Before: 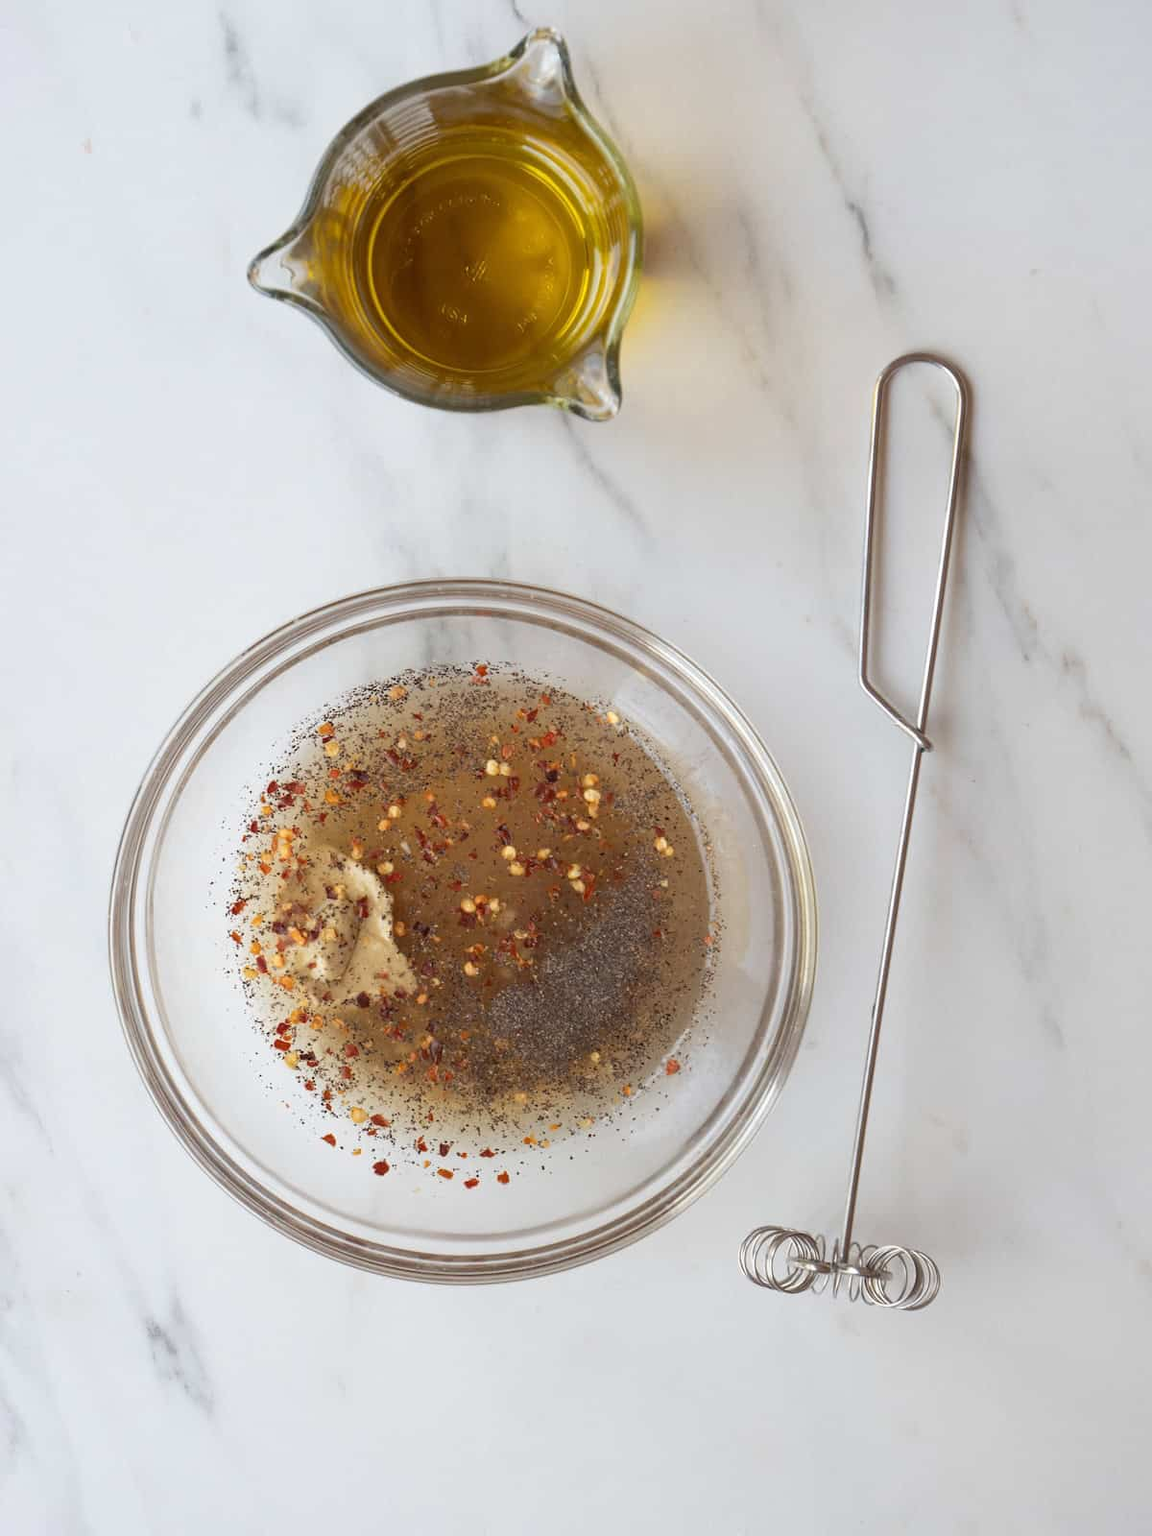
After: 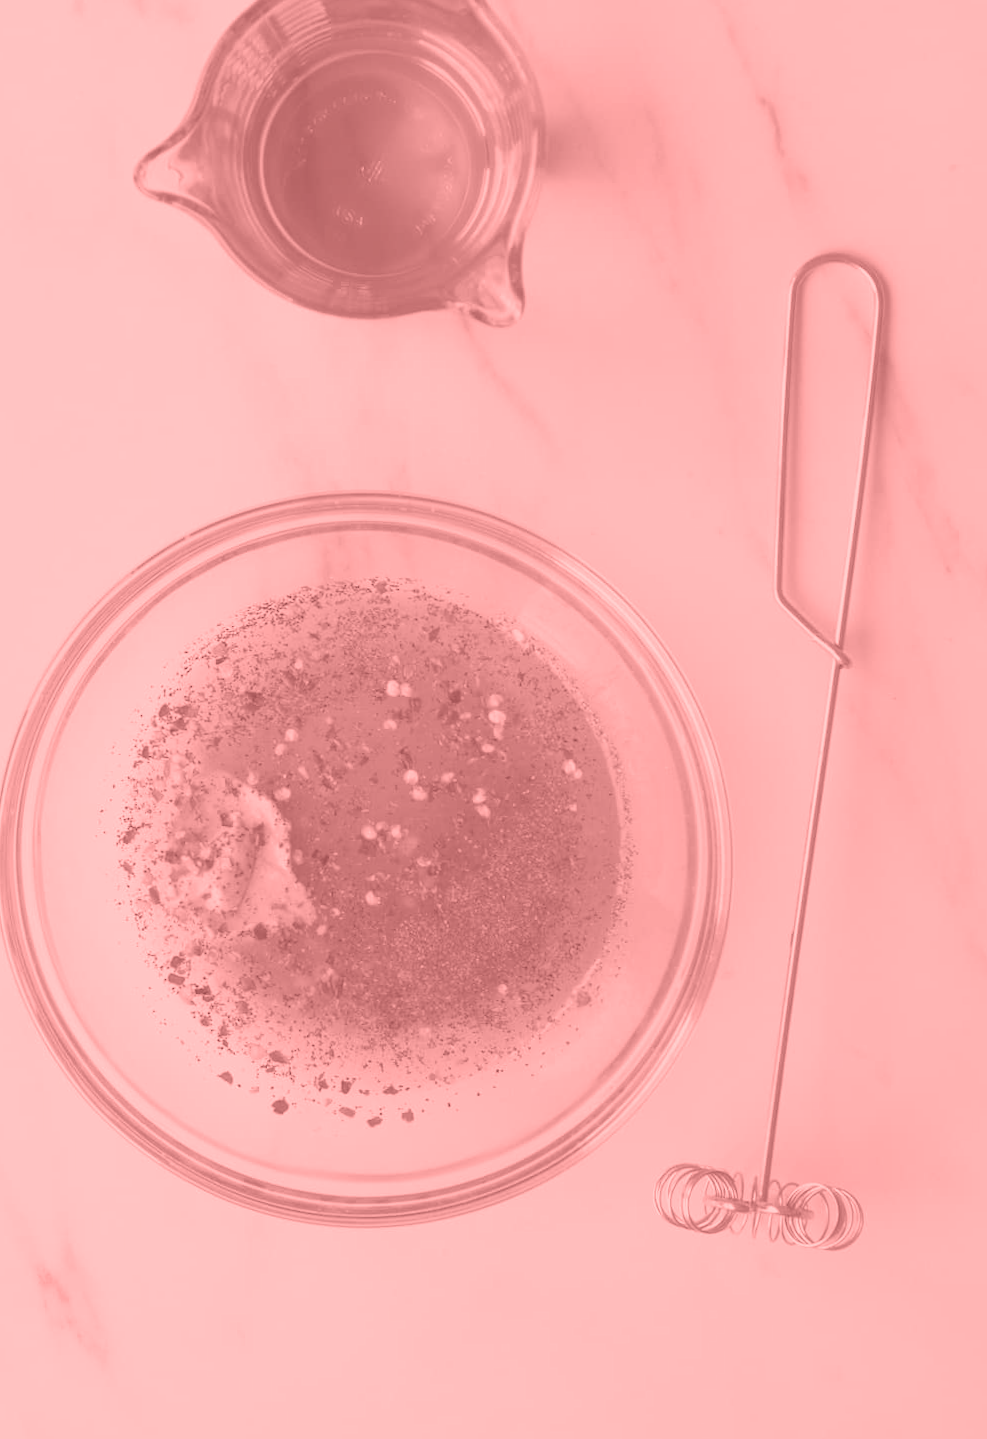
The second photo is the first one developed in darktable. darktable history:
colorize: saturation 51%, source mix 50.67%, lightness 50.67%
crop: left 9.807%, top 6.259%, right 7.334%, bottom 2.177%
rotate and perspective: rotation -0.45°, automatic cropping original format, crop left 0.008, crop right 0.992, crop top 0.012, crop bottom 0.988
color contrast: green-magenta contrast 0.81
